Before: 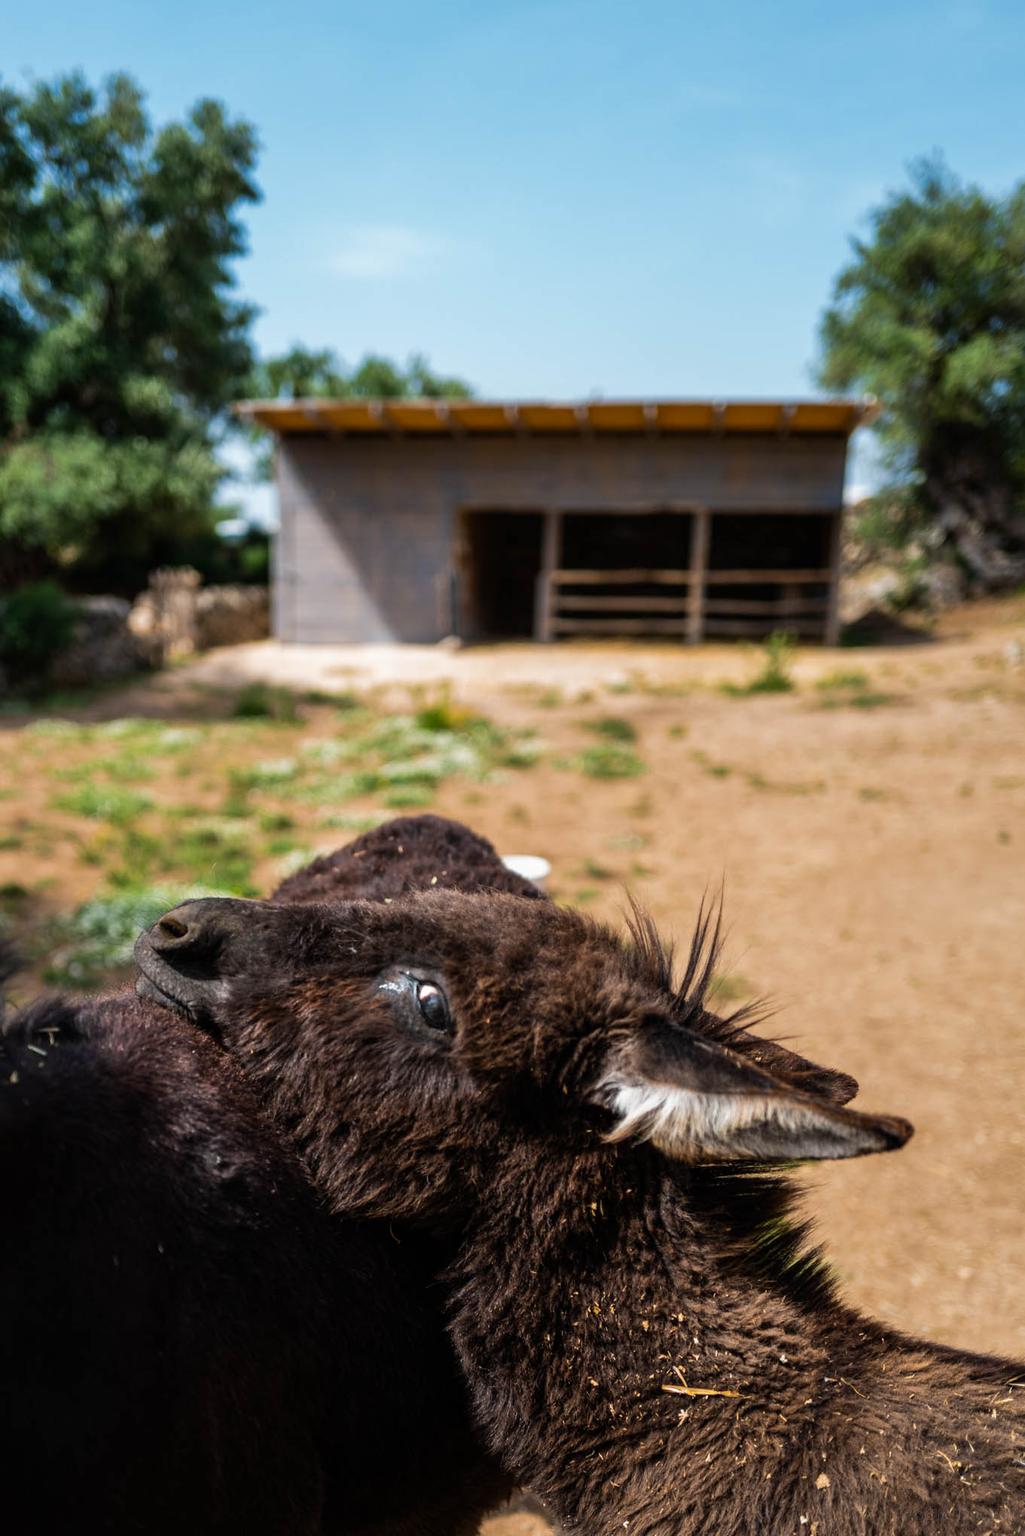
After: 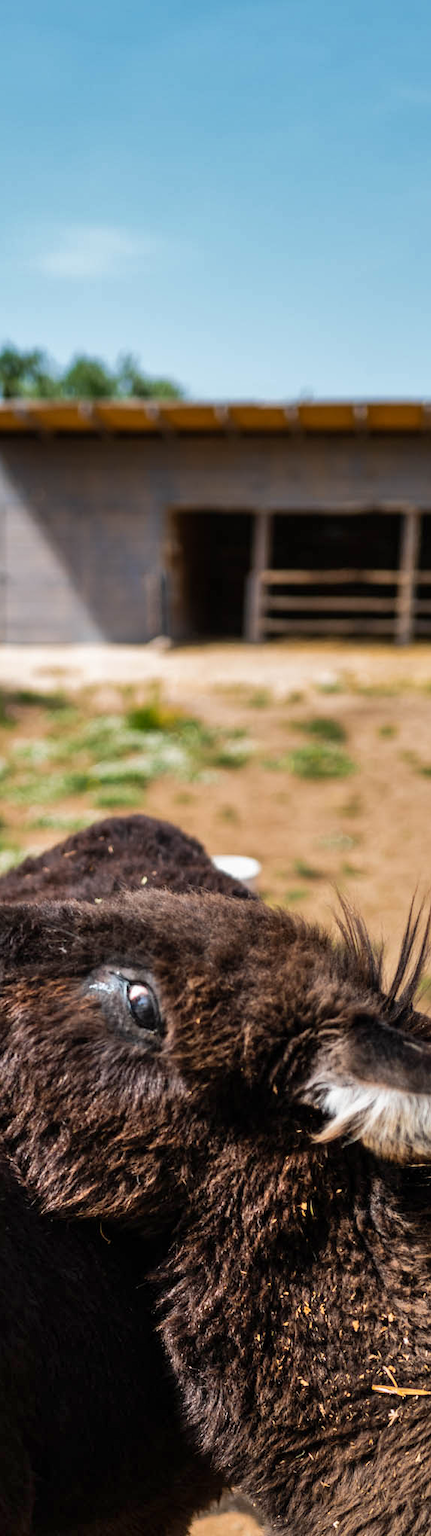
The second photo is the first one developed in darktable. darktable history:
crop: left 28.317%, right 29.534%
shadows and highlights: soften with gaussian
